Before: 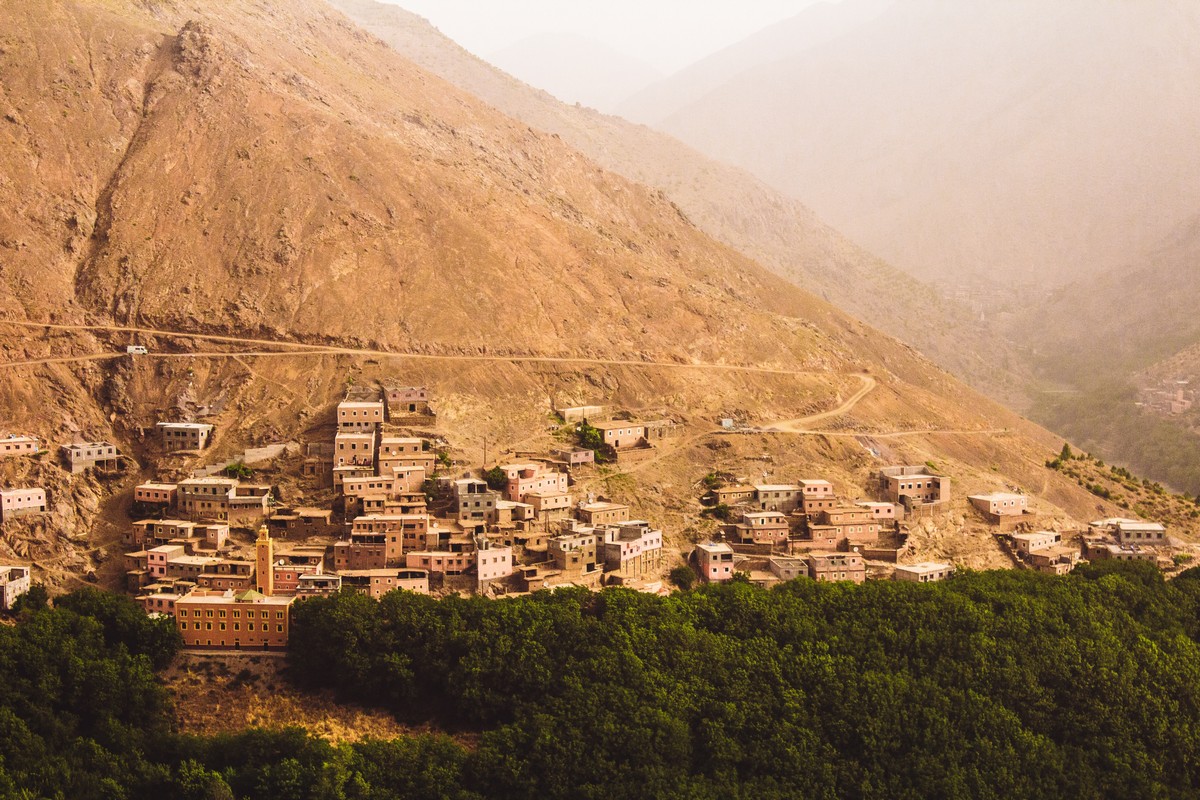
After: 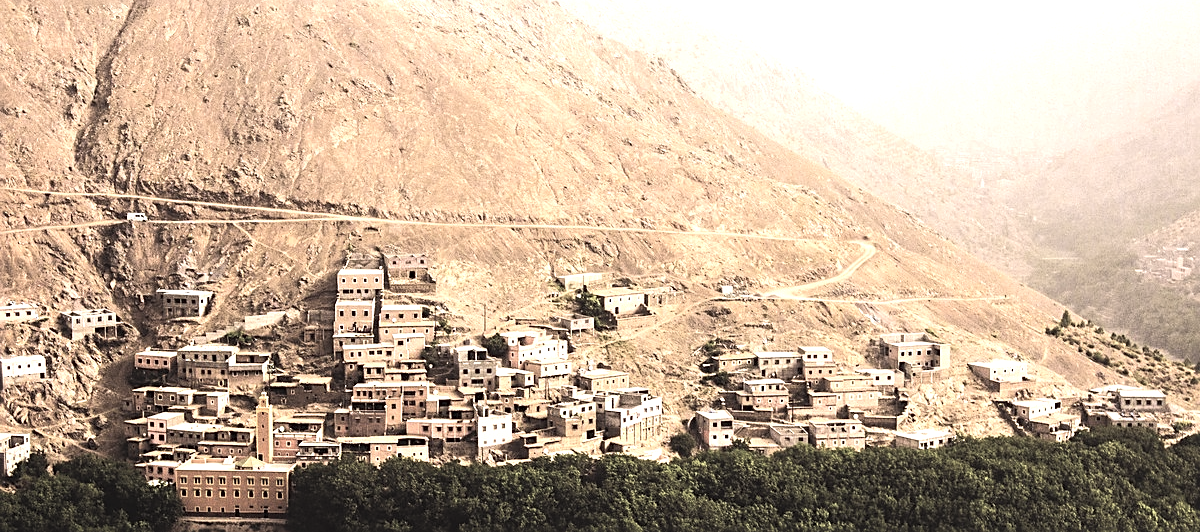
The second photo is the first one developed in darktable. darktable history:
sharpen: on, module defaults
contrast brightness saturation: brightness 0.18, saturation -0.5
tone equalizer: -8 EV -1.08 EV, -7 EV -1.01 EV, -6 EV -0.867 EV, -5 EV -0.578 EV, -3 EV 0.578 EV, -2 EV 0.867 EV, -1 EV 1.01 EV, +0 EV 1.08 EV, edges refinement/feathering 500, mask exposure compensation -1.57 EV, preserve details no
crop: top 16.727%, bottom 16.727%
